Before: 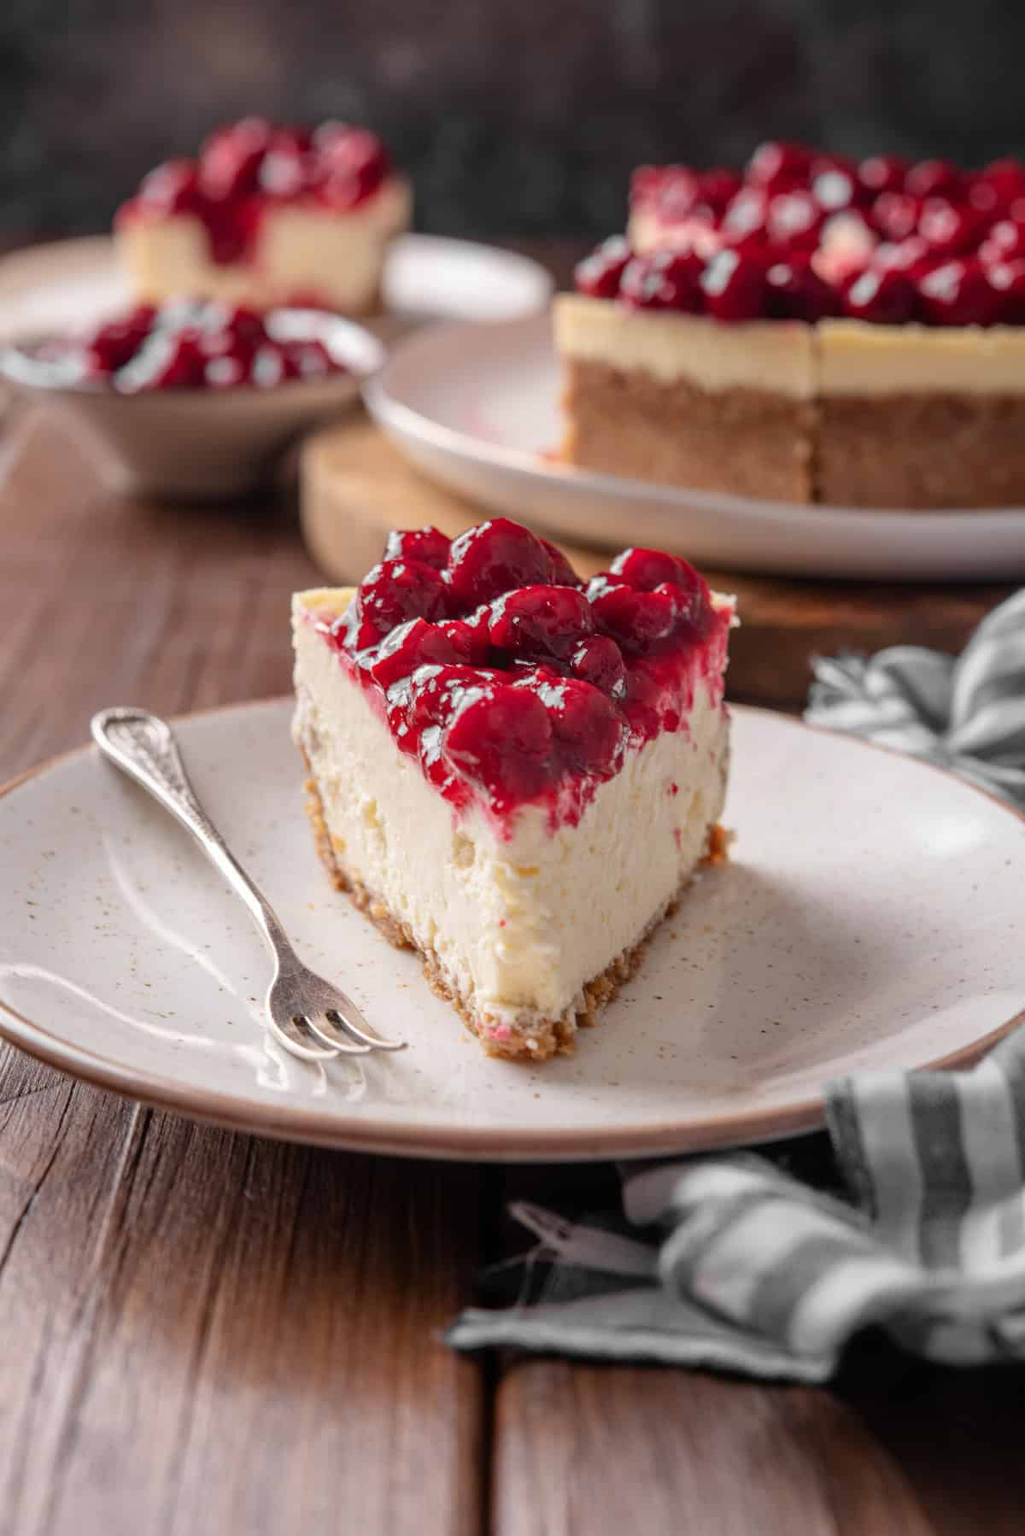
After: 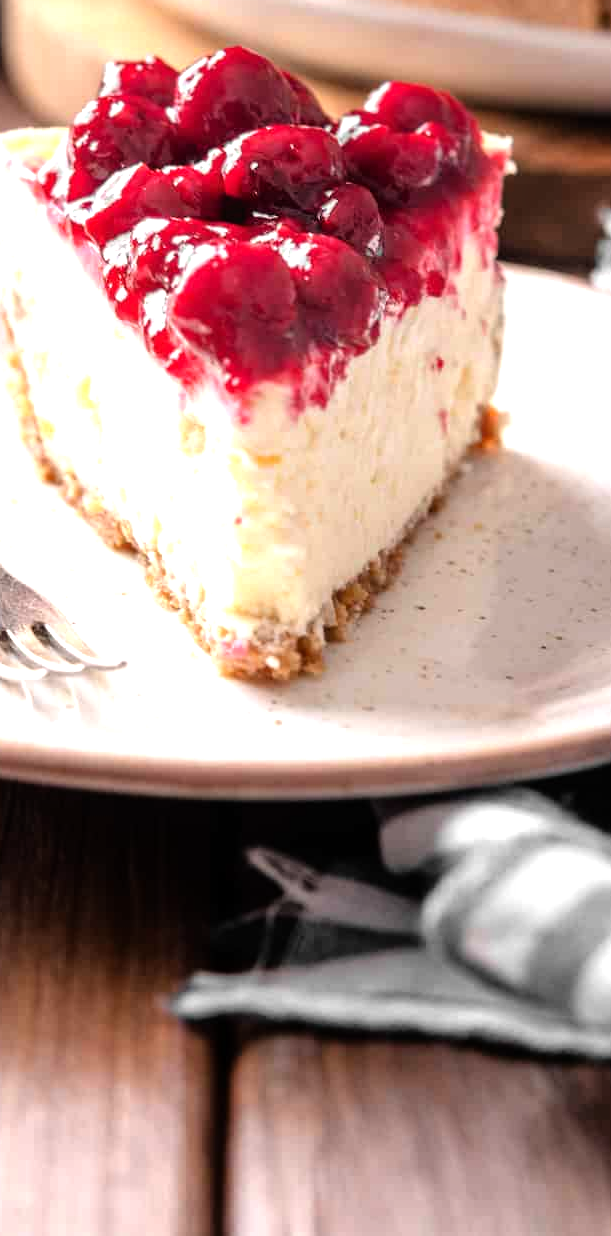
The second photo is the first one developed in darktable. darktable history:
crop and rotate: left 29.199%, top 31.236%, right 19.834%
tone equalizer: -8 EV -1.08 EV, -7 EV -1.02 EV, -6 EV -0.842 EV, -5 EV -0.578 EV, -3 EV 0.599 EV, -2 EV 0.854 EV, -1 EV 1 EV, +0 EV 1.07 EV
